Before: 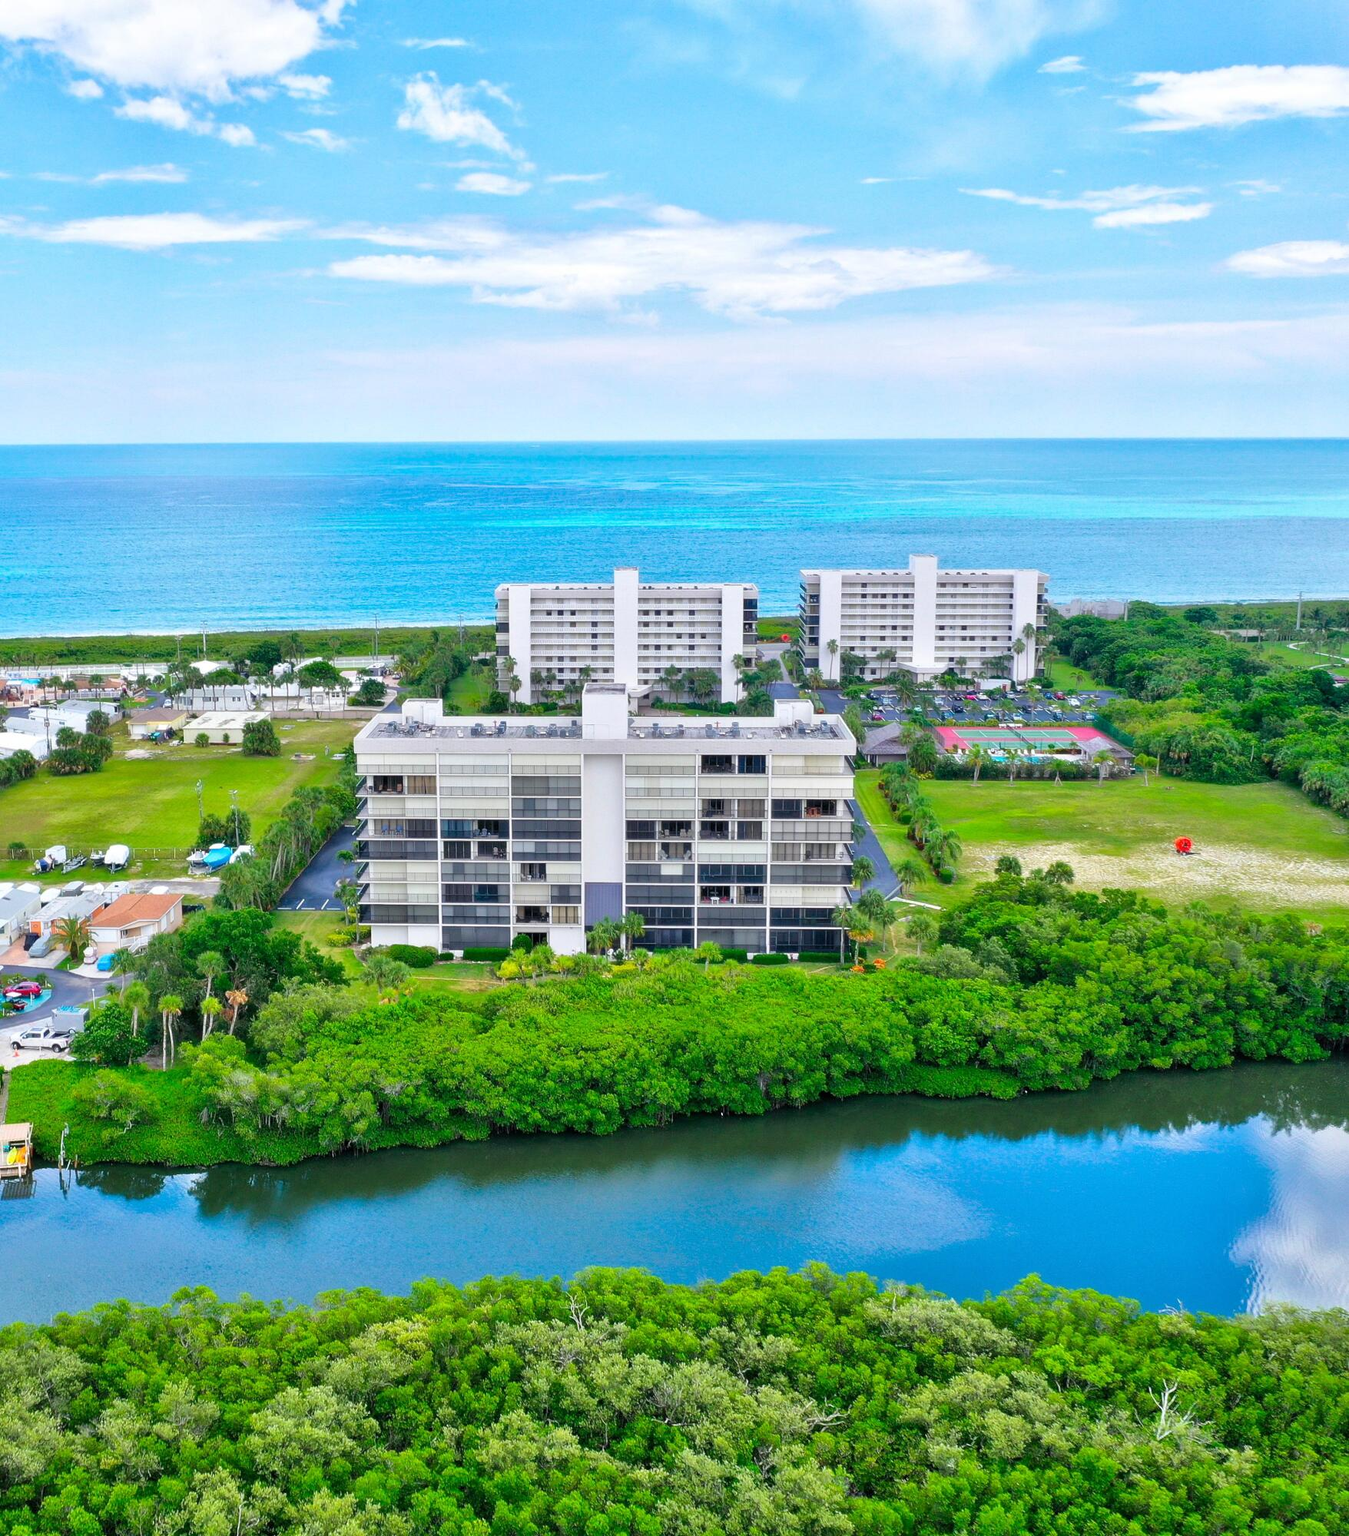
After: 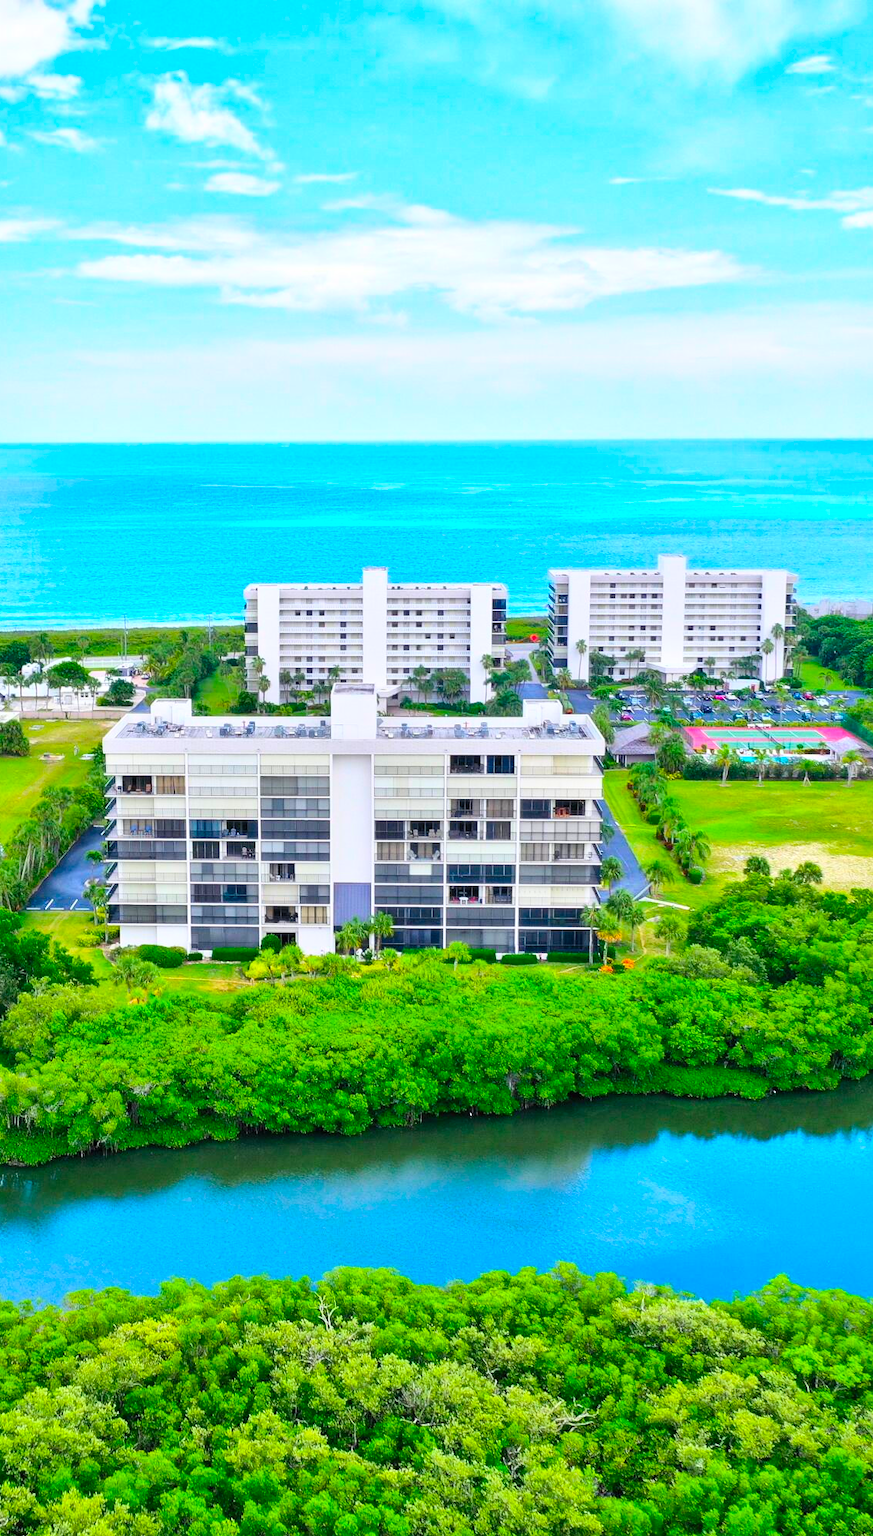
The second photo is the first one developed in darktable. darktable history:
contrast brightness saturation: contrast 0.199, brightness 0.162, saturation 0.228
crop and rotate: left 18.647%, right 16.493%
tone equalizer: on, module defaults
color balance rgb: power › hue 328.94°, perceptual saturation grading › global saturation 14.773%, global vibrance 20%
